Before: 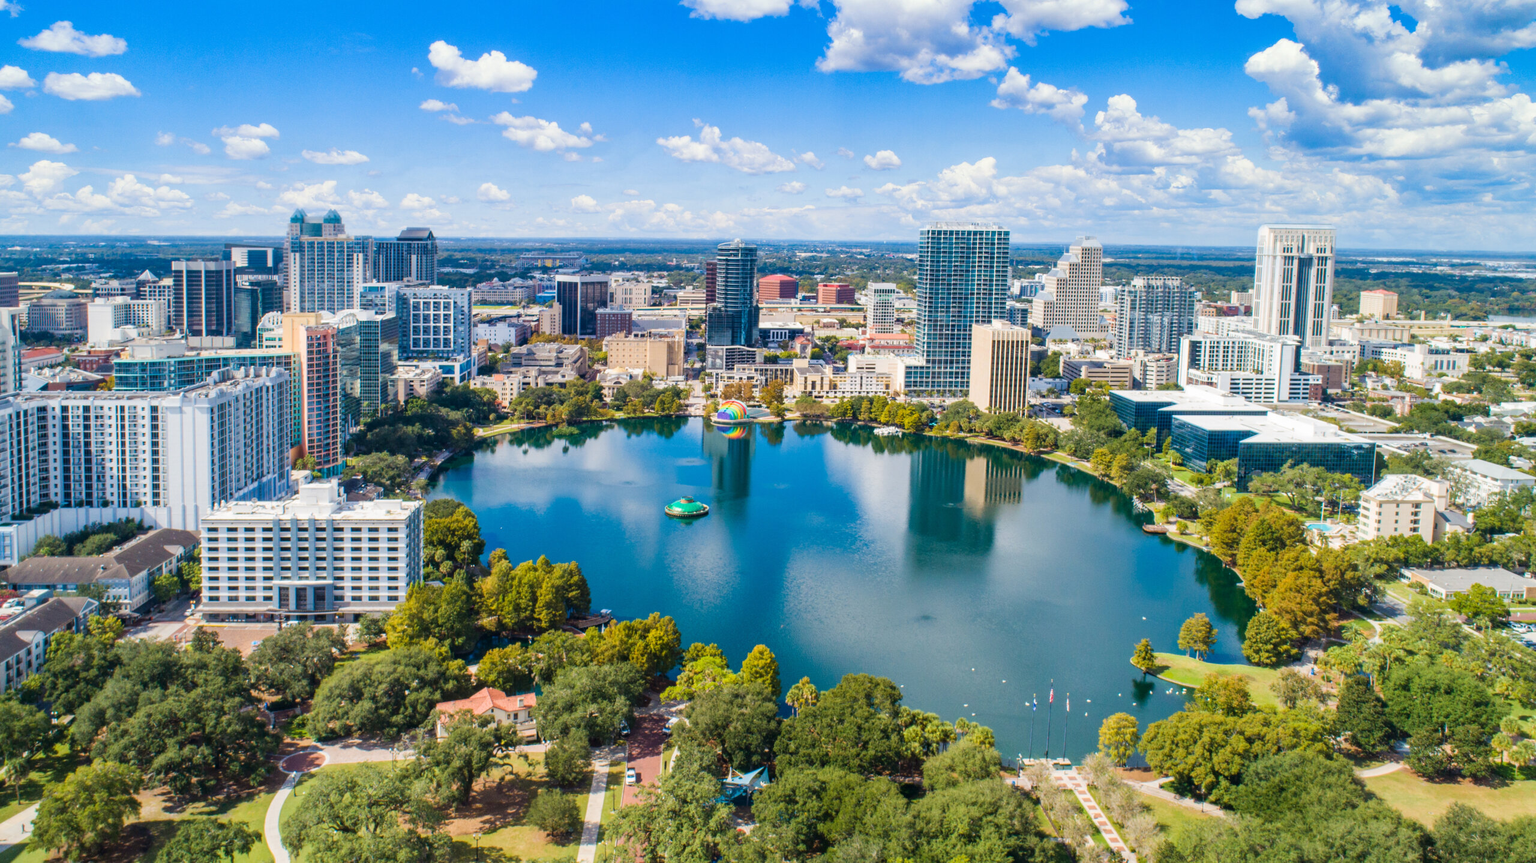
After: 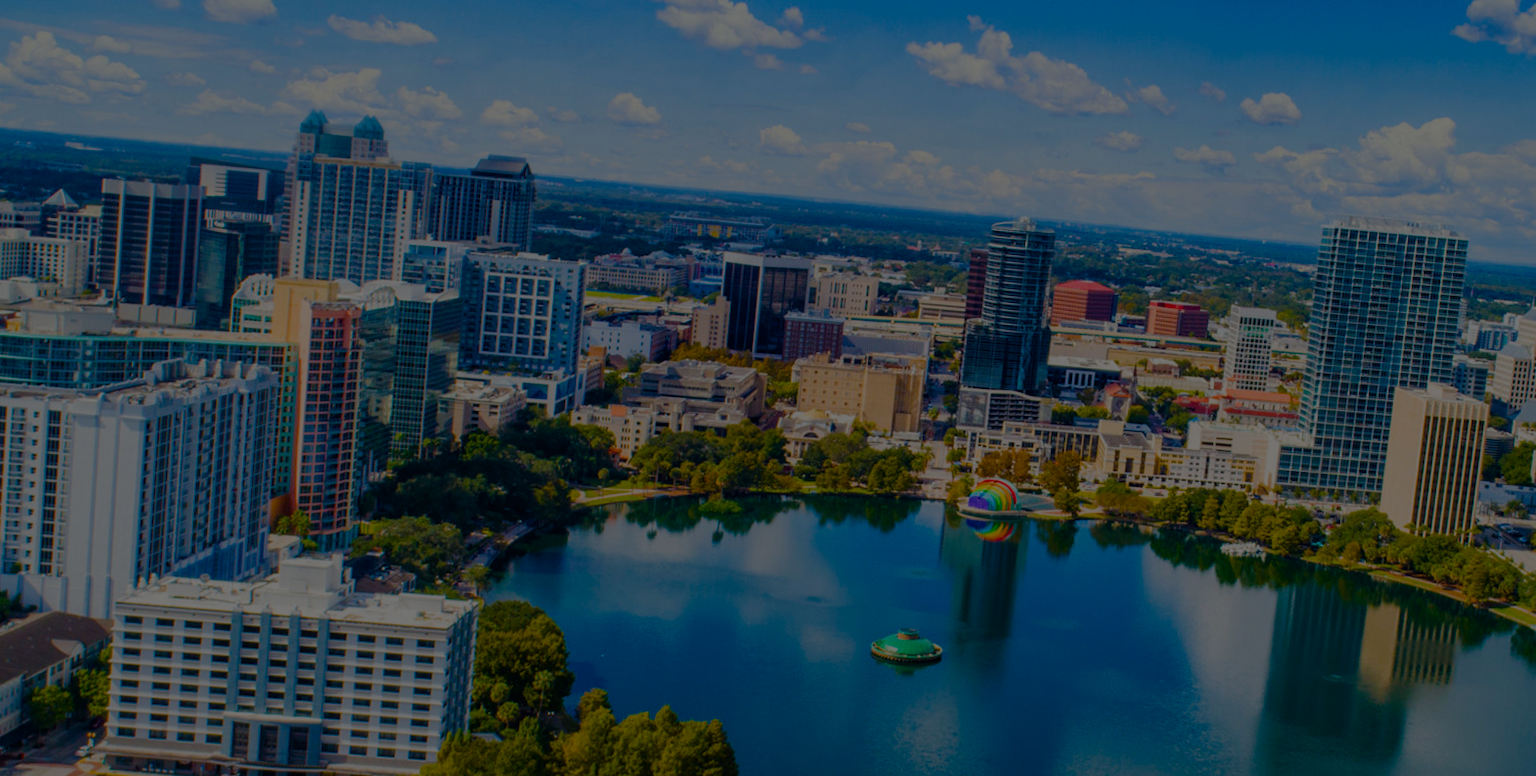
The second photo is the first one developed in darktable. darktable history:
color balance rgb: shadows lift › chroma 0.826%, shadows lift › hue 113.35°, linear chroma grading › global chroma 8.982%, perceptual saturation grading › global saturation 45.105%, perceptual saturation grading › highlights -48.889%, perceptual saturation grading › shadows 29.618%
crop and rotate: angle -4.67°, left 2.201%, top 6.721%, right 27.748%, bottom 30.209%
exposure: exposure -2.443 EV, compensate exposure bias true, compensate highlight preservation false
